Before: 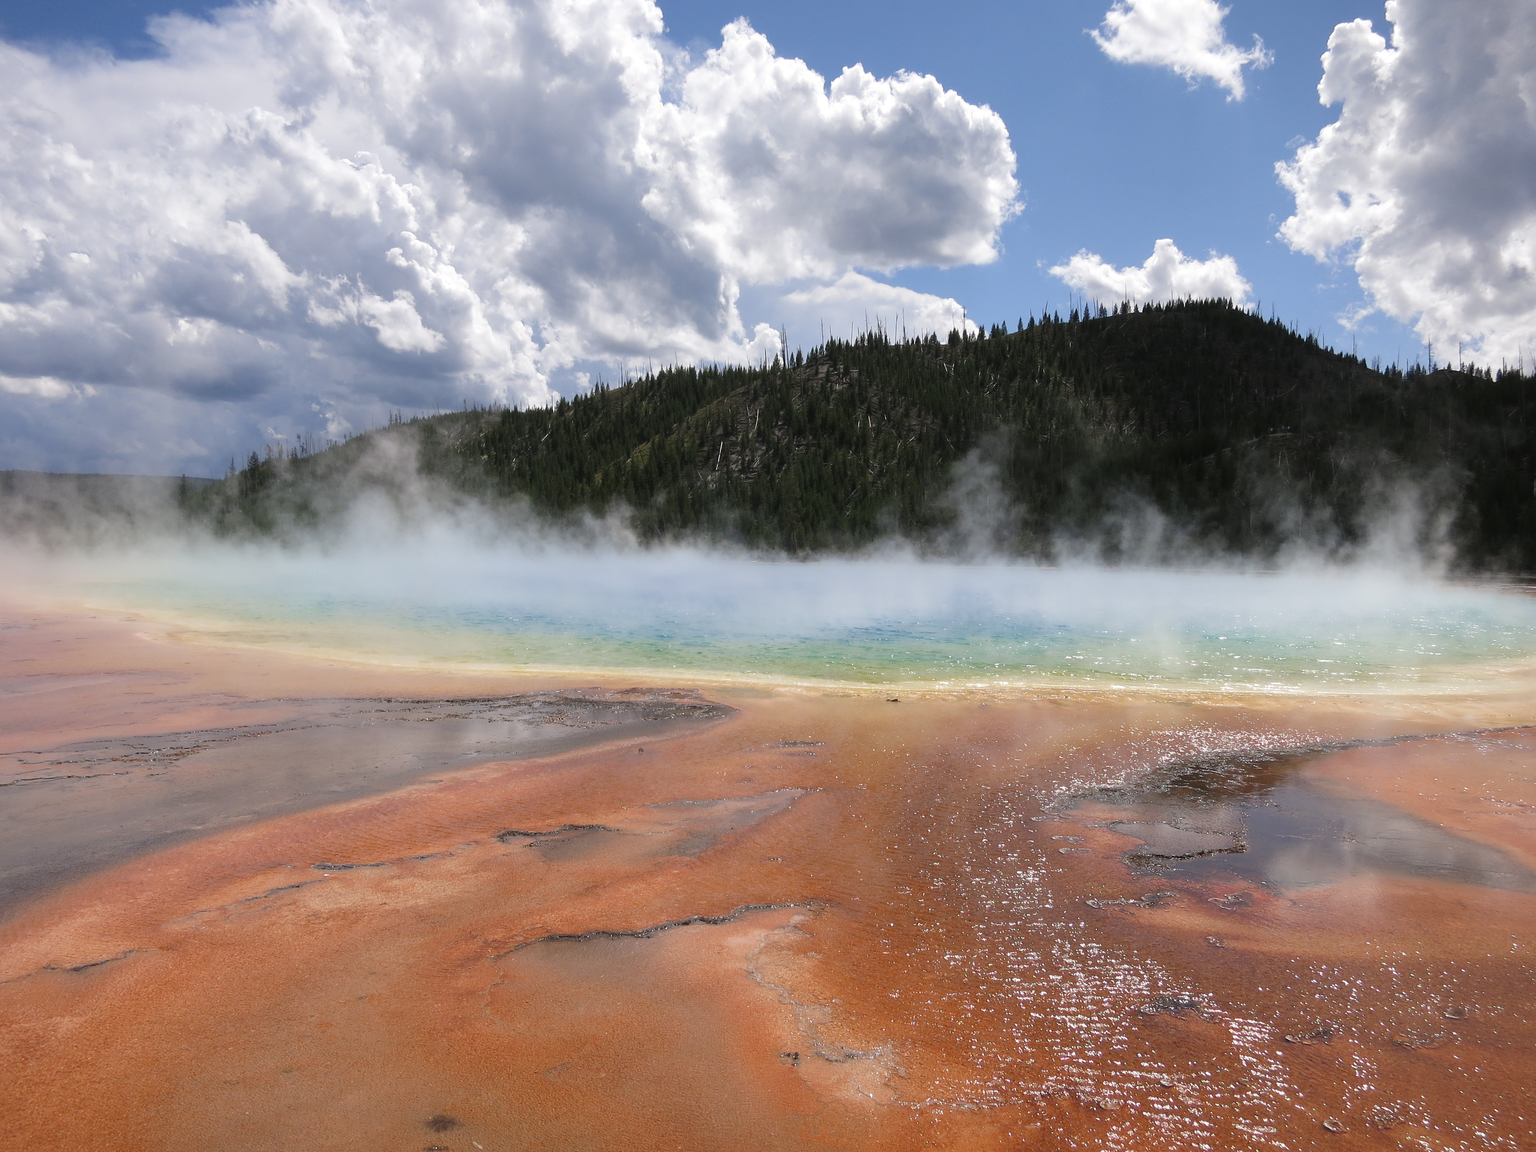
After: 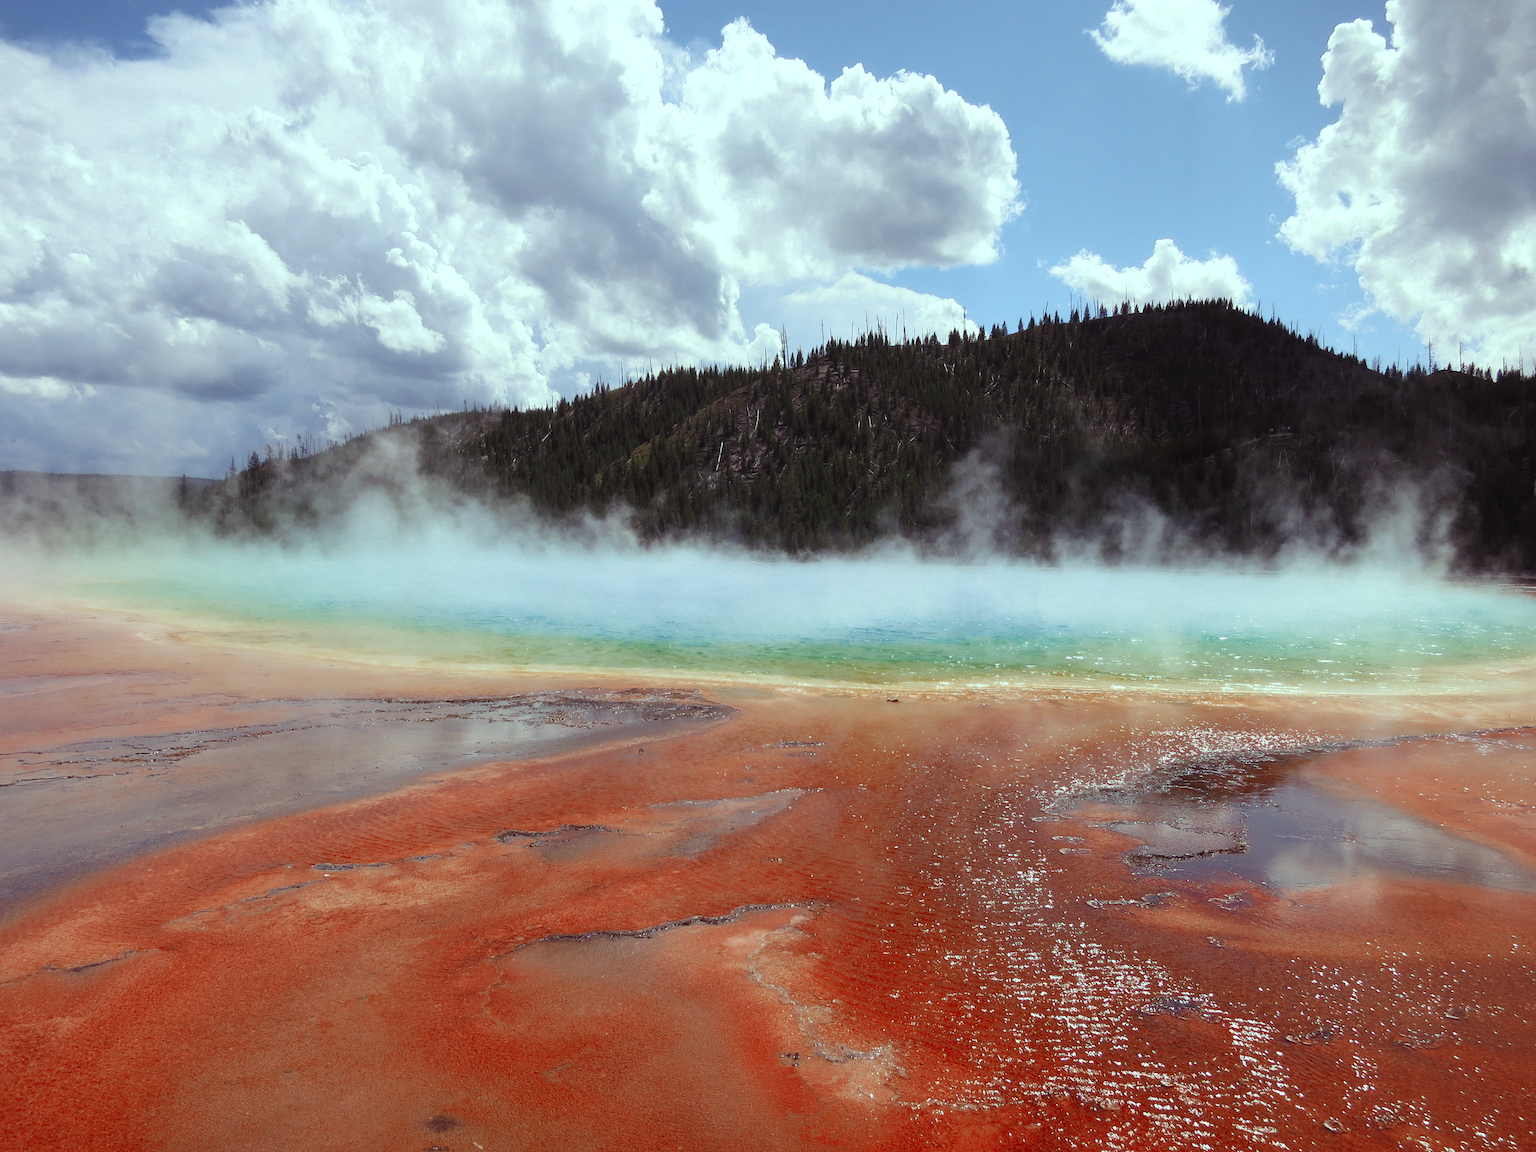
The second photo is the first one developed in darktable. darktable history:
color balance rgb: shadows lift › luminance 0.49%, shadows lift › chroma 6.83%, shadows lift › hue 300.29°, power › hue 208.98°, highlights gain › luminance 20.24%, highlights gain › chroma 2.73%, highlights gain › hue 173.85°, perceptual saturation grading › global saturation 18.05%
color zones: curves: ch0 [(0, 0.299) (0.25, 0.383) (0.456, 0.352) (0.736, 0.571)]; ch1 [(0, 0.63) (0.151, 0.568) (0.254, 0.416) (0.47, 0.558) (0.732, 0.37) (0.909, 0.492)]; ch2 [(0.004, 0.604) (0.158, 0.443) (0.257, 0.403) (0.761, 0.468)]
